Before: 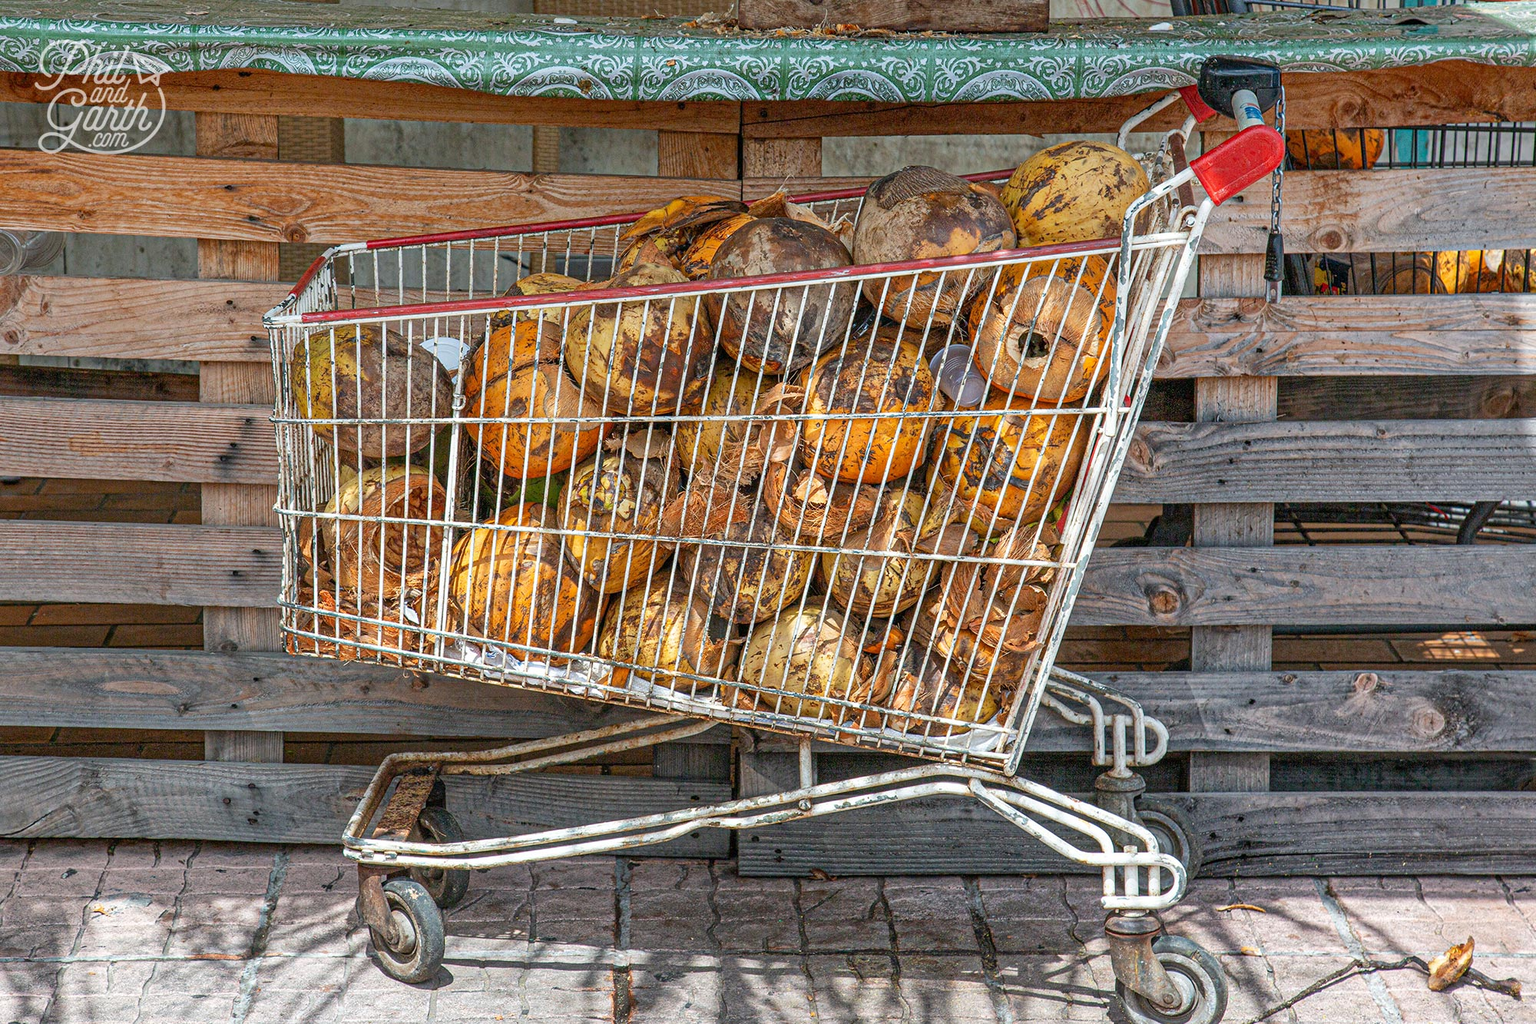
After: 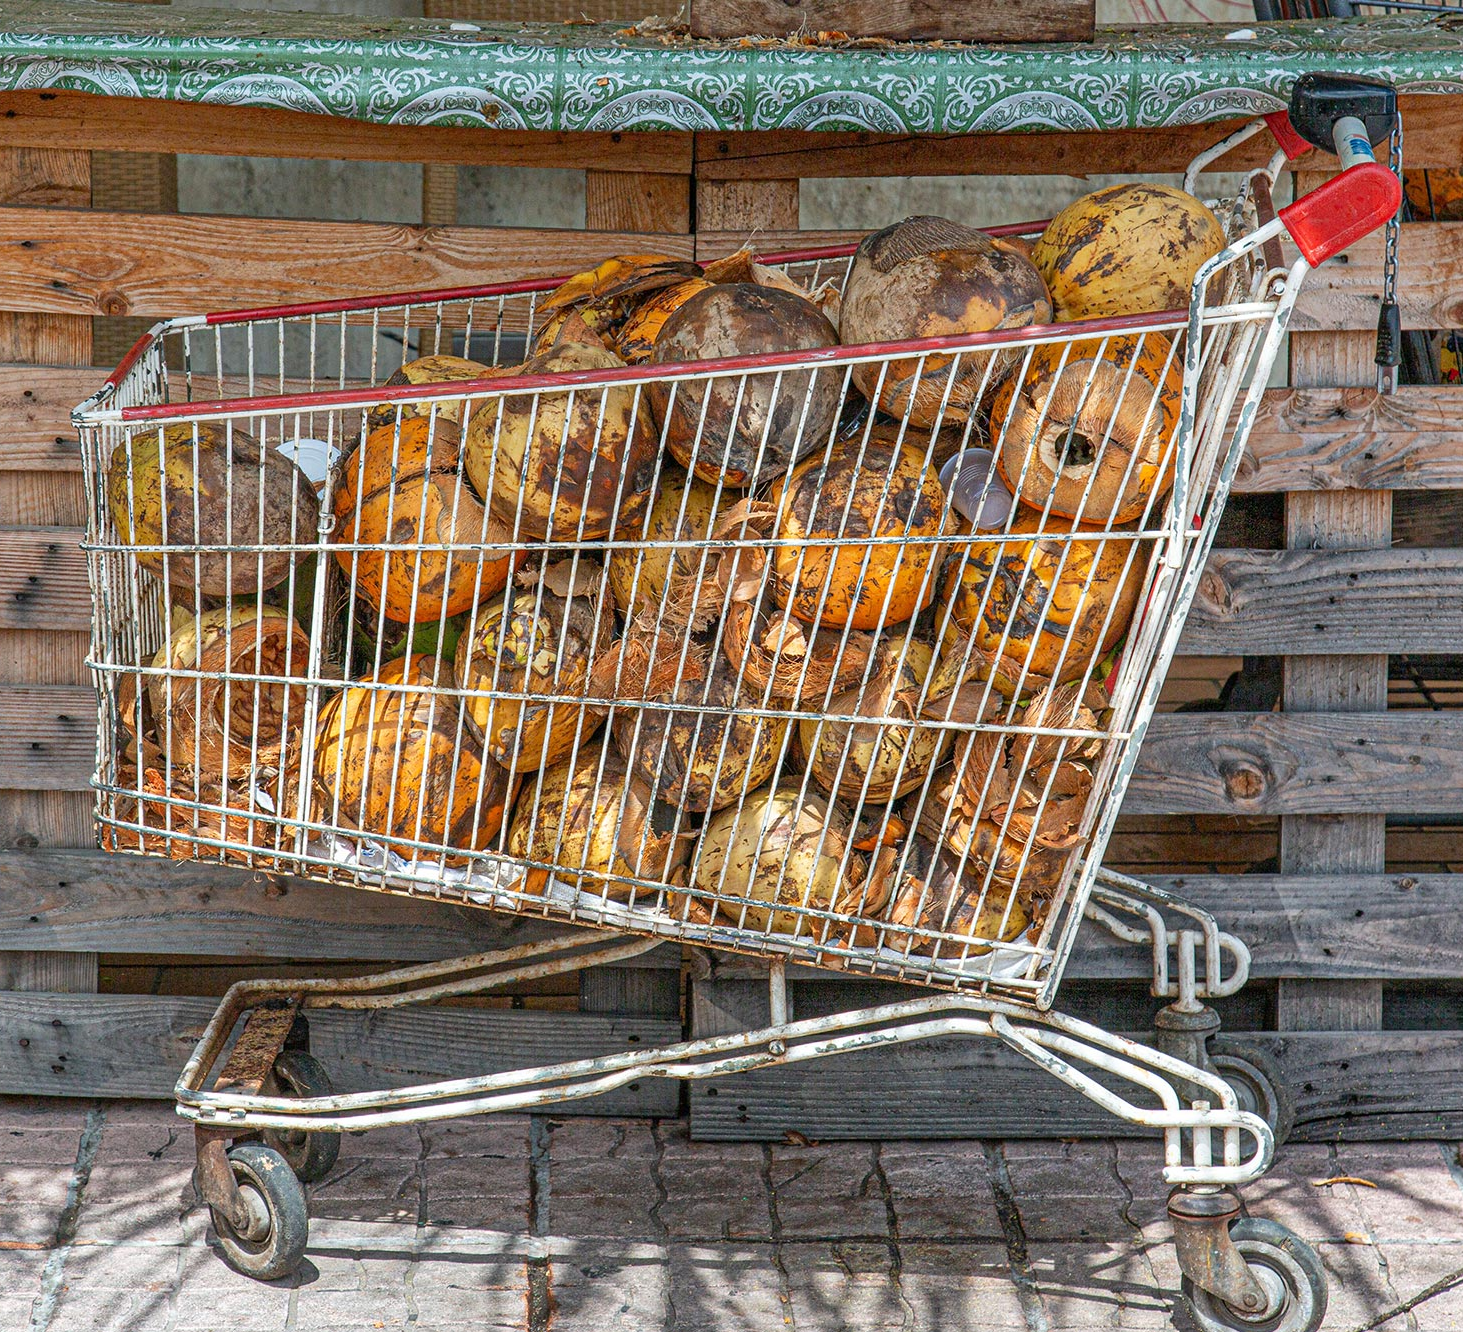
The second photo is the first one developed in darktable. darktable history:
crop: left 13.557%, right 13.266%
